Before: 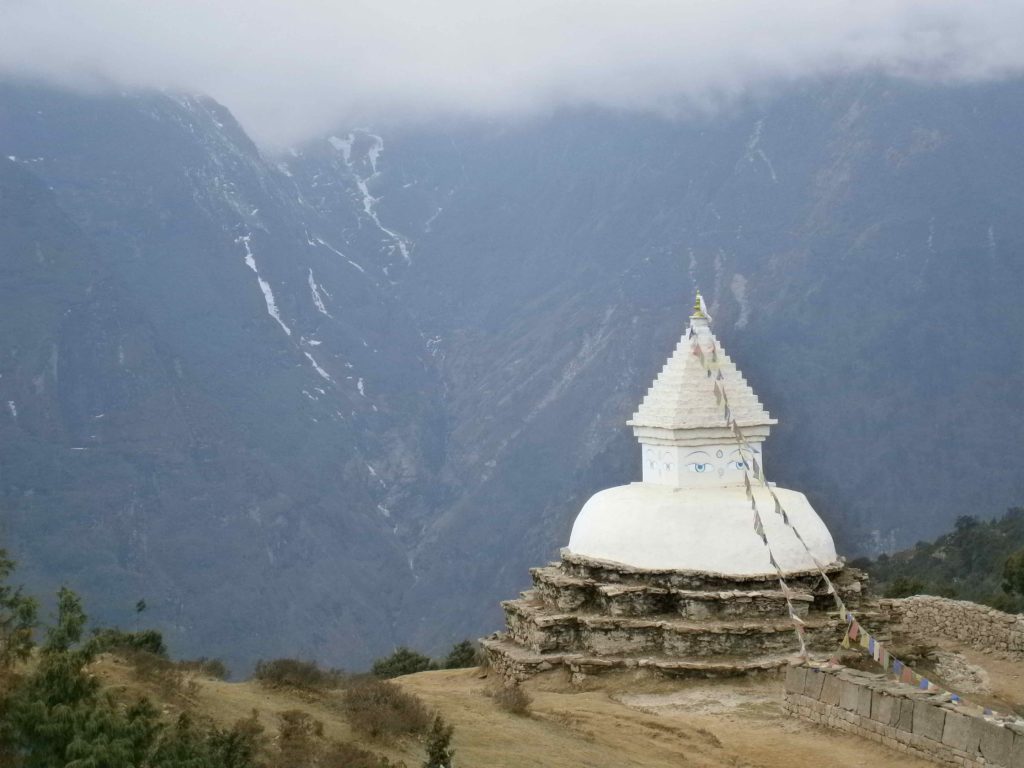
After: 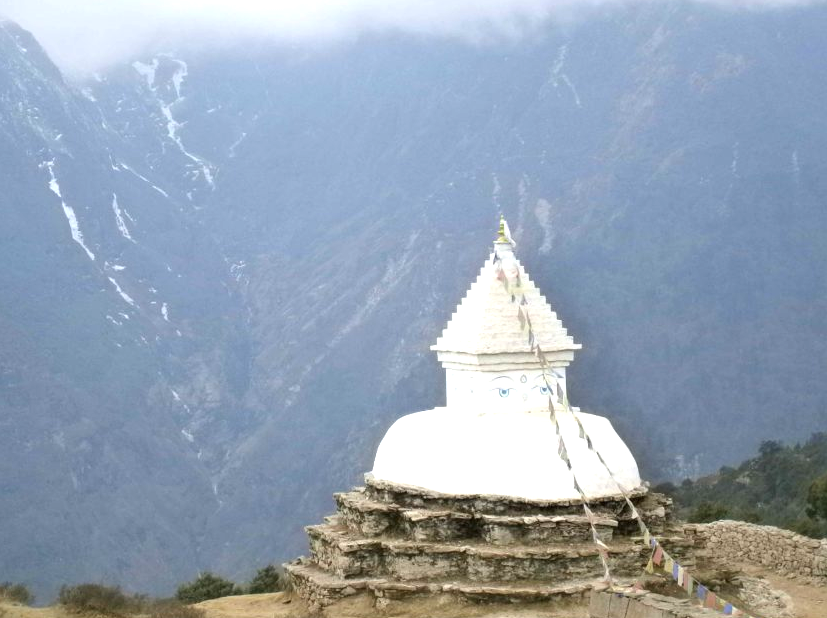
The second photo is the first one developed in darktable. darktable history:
crop: left 19.233%, top 9.859%, right 0%, bottom 9.627%
exposure: black level correction 0, exposure 0.692 EV, compensate highlight preservation false
